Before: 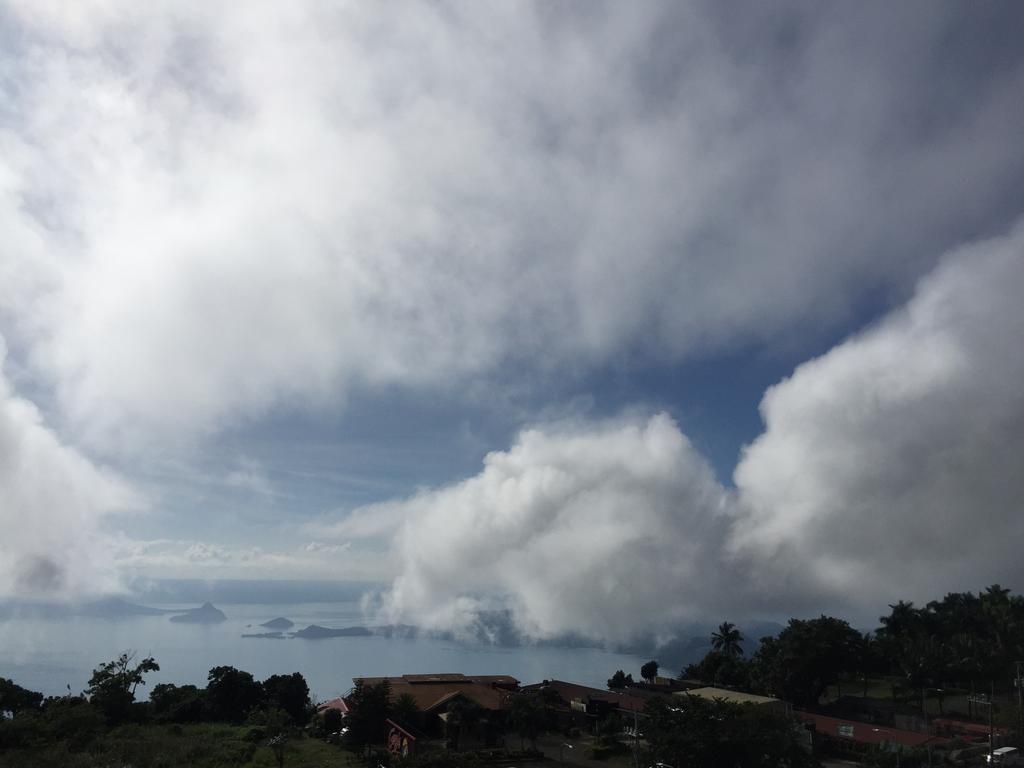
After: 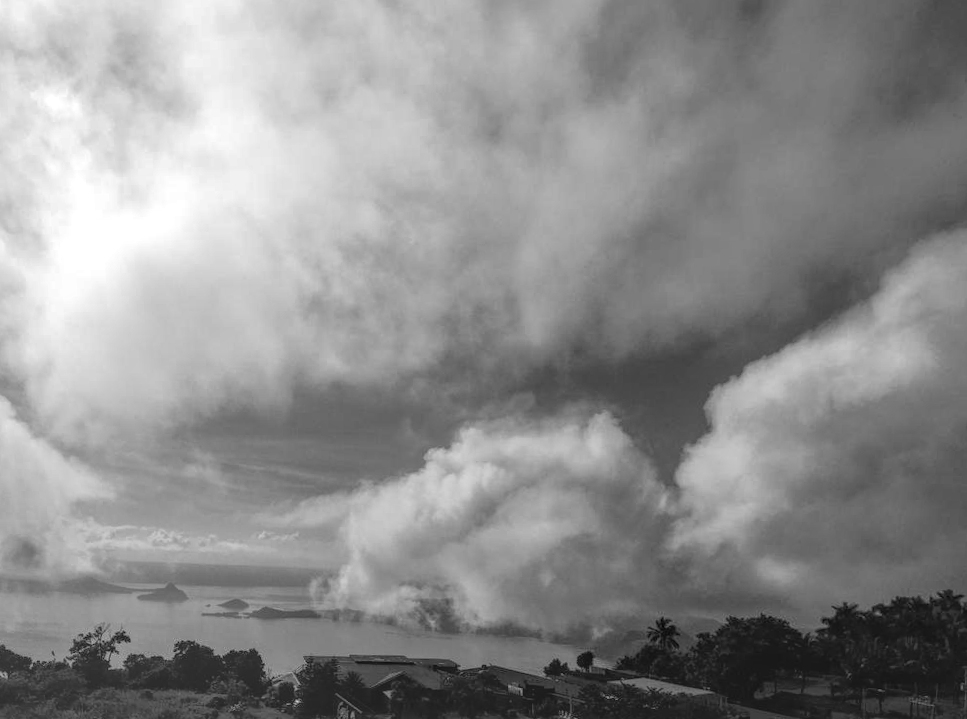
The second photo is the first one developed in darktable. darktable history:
rotate and perspective: rotation 0.062°, lens shift (vertical) 0.115, lens shift (horizontal) -0.133, crop left 0.047, crop right 0.94, crop top 0.061, crop bottom 0.94
monochrome: on, module defaults
local contrast: highlights 20%, shadows 30%, detail 200%, midtone range 0.2
color correction: highlights a* -8, highlights b* 3.1
